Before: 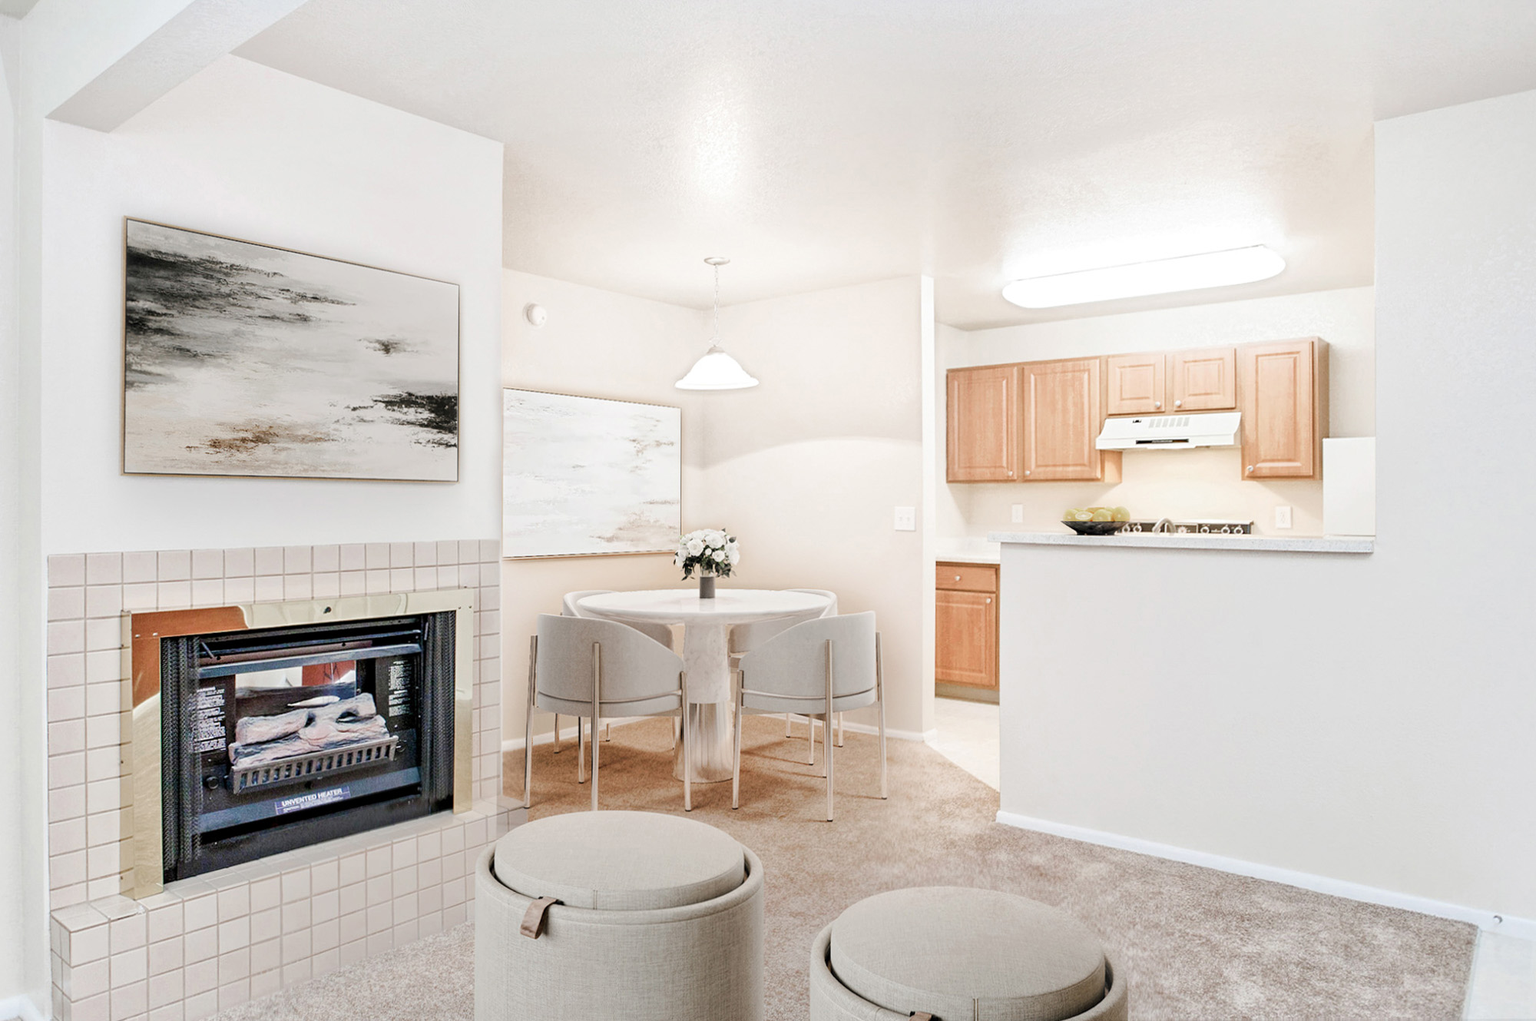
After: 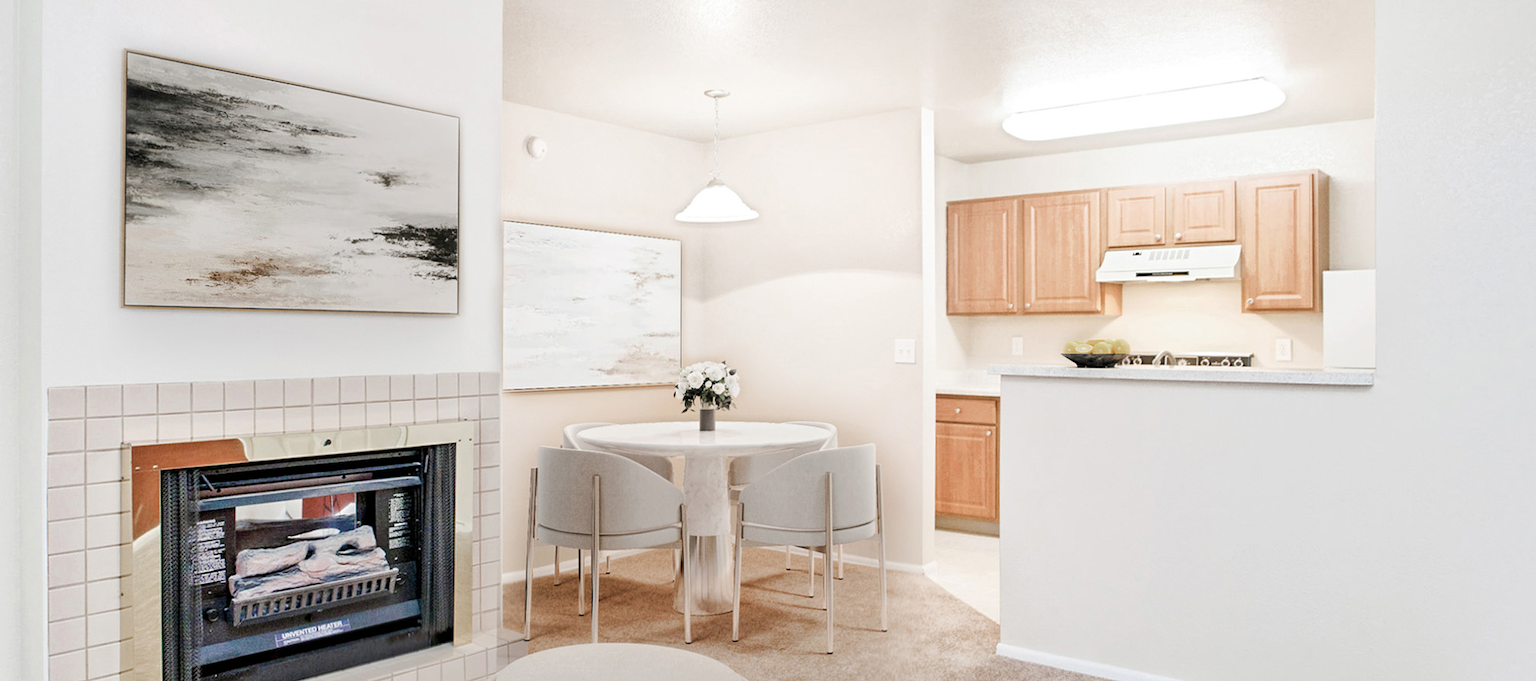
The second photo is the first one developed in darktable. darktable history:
crop: top 16.434%, bottom 16.779%
